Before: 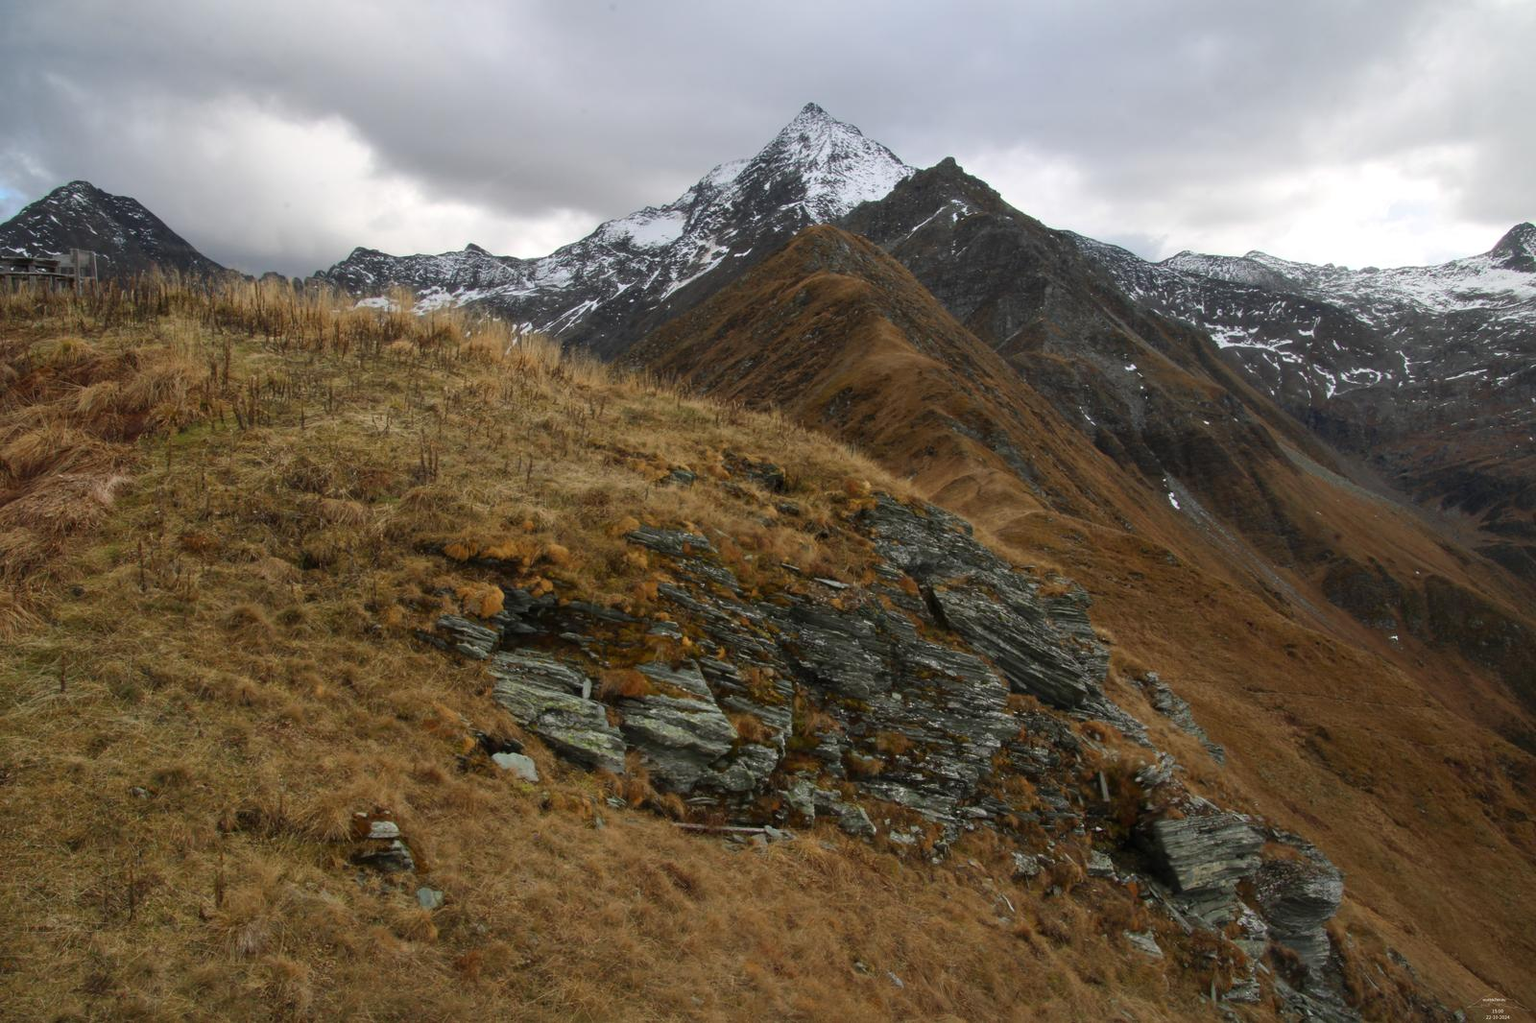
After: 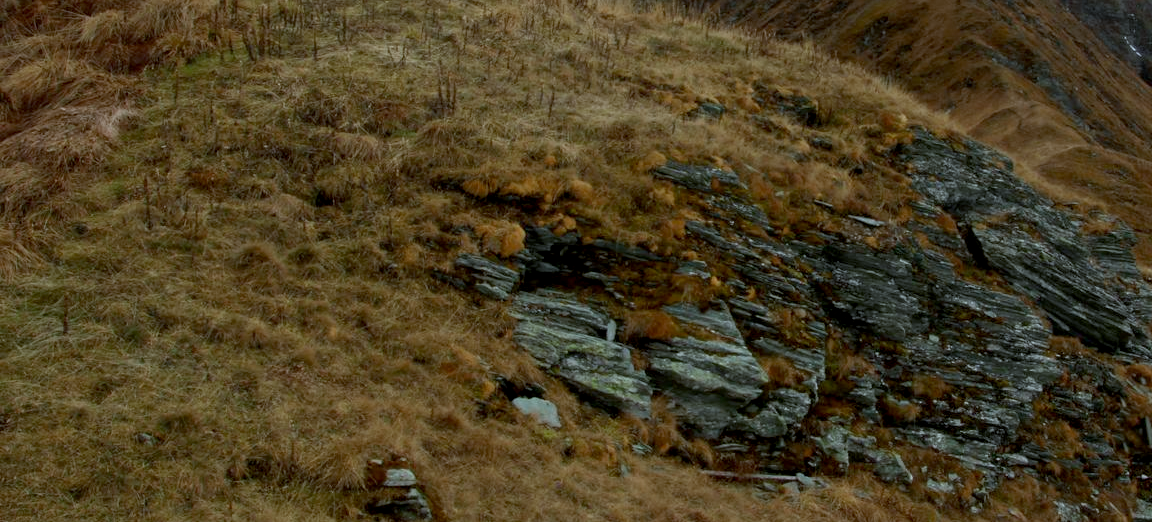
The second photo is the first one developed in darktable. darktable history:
exposure: black level correction 0.009, exposure -0.163 EV, compensate exposure bias true, compensate highlight preservation false
crop: top 36.358%, right 27.973%, bottom 14.669%
color calibration: illuminant F (fluorescent), F source F9 (Cool White Deluxe 4150 K) – high CRI, x 0.373, y 0.373, temperature 4156.73 K
